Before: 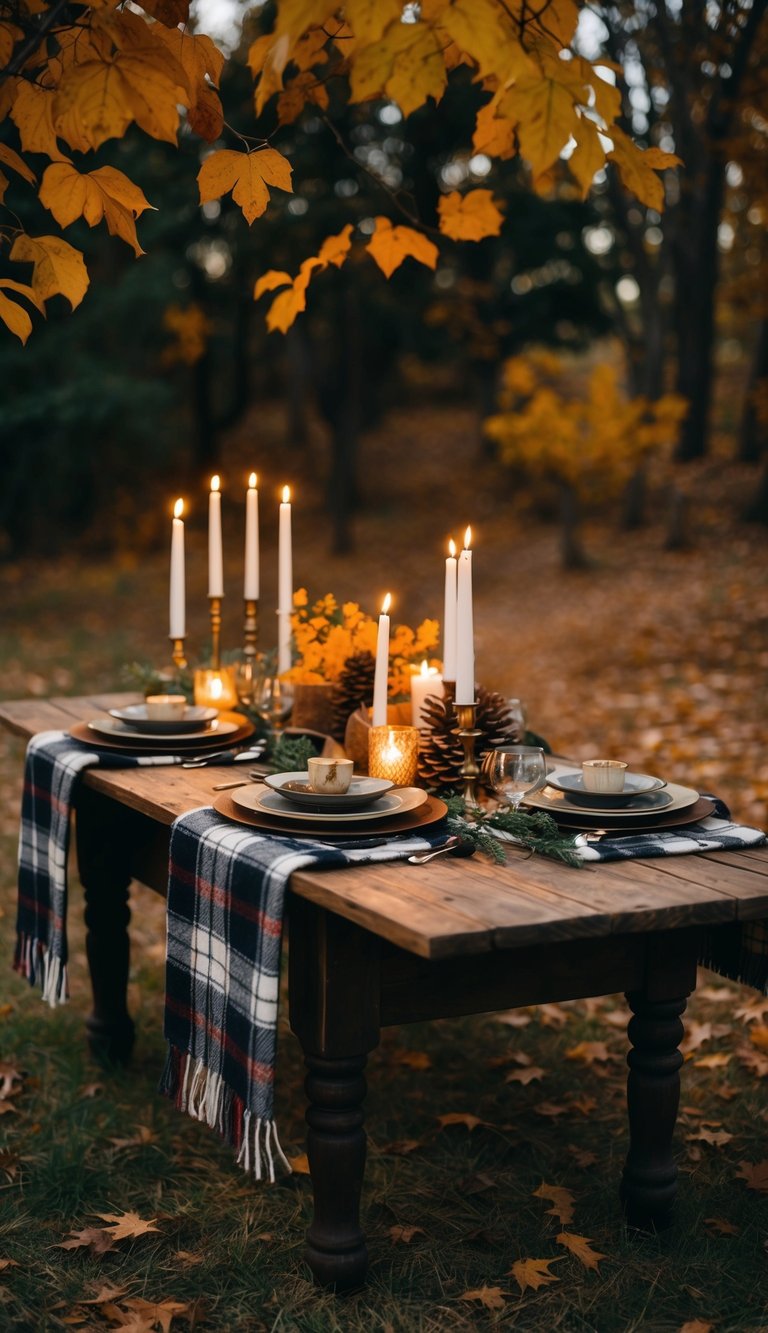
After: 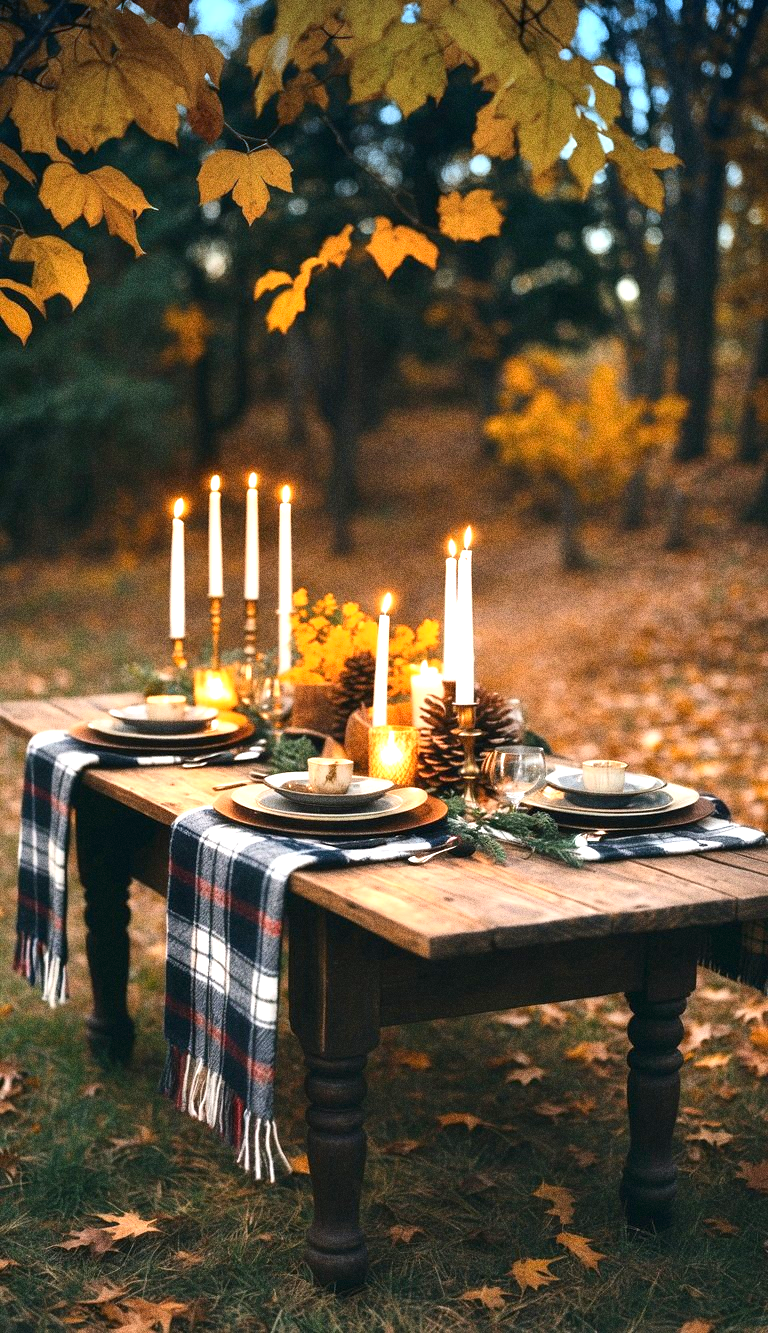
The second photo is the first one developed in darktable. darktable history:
exposure: black level correction 0, exposure 1.35 EV, compensate exposure bias true, compensate highlight preservation false
graduated density: density 2.02 EV, hardness 44%, rotation 0.374°, offset 8.21, hue 208.8°, saturation 97%
grain: strength 49.07%
